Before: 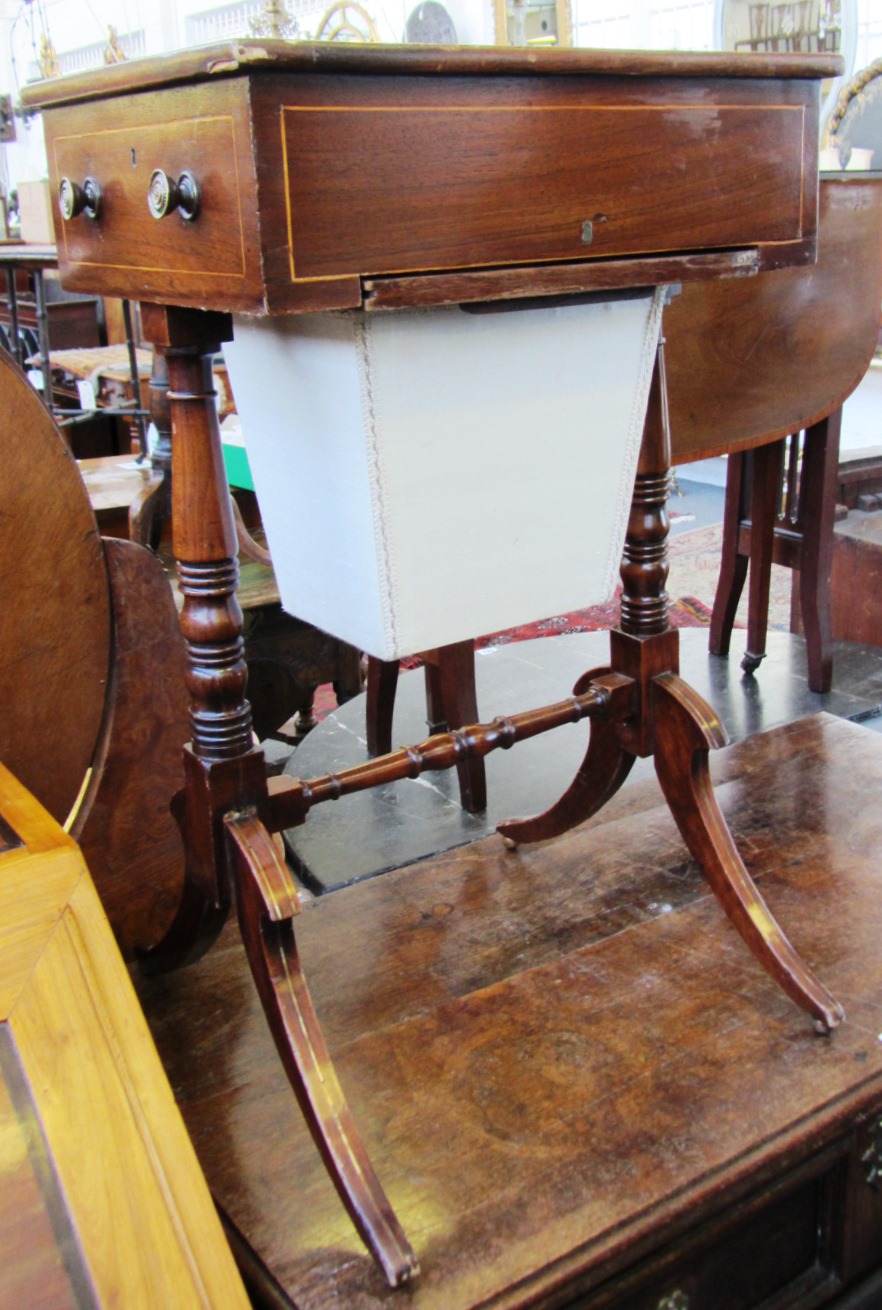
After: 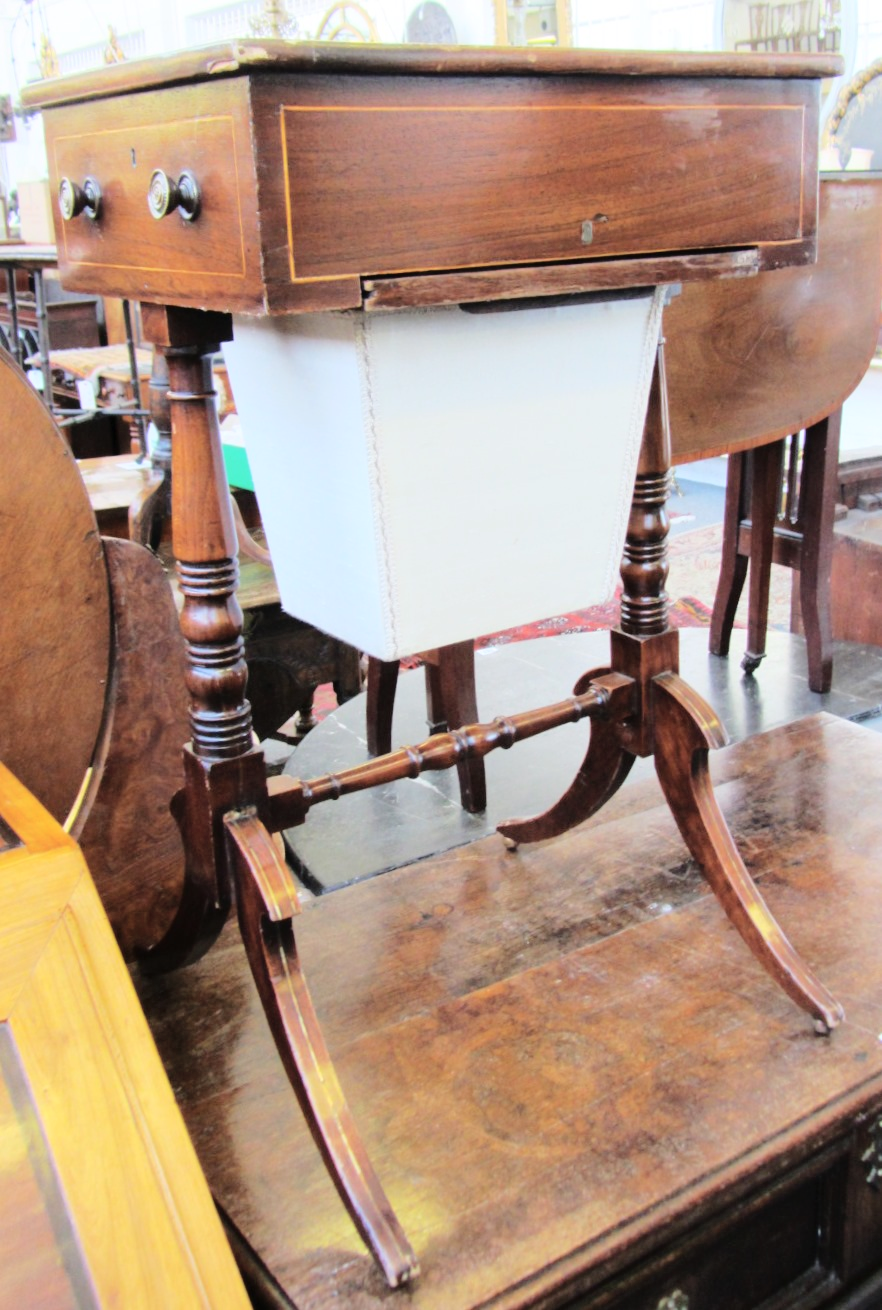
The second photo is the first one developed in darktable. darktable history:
contrast brightness saturation: brightness 0.144
tone curve: curves: ch0 [(0, 0) (0.003, 0.002) (0.011, 0.008) (0.025, 0.016) (0.044, 0.026) (0.069, 0.04) (0.1, 0.061) (0.136, 0.104) (0.177, 0.15) (0.224, 0.22) (0.277, 0.307) (0.335, 0.399) (0.399, 0.492) (0.468, 0.575) (0.543, 0.638) (0.623, 0.701) (0.709, 0.778) (0.801, 0.85) (0.898, 0.934) (1, 1)], color space Lab, independent channels, preserve colors none
